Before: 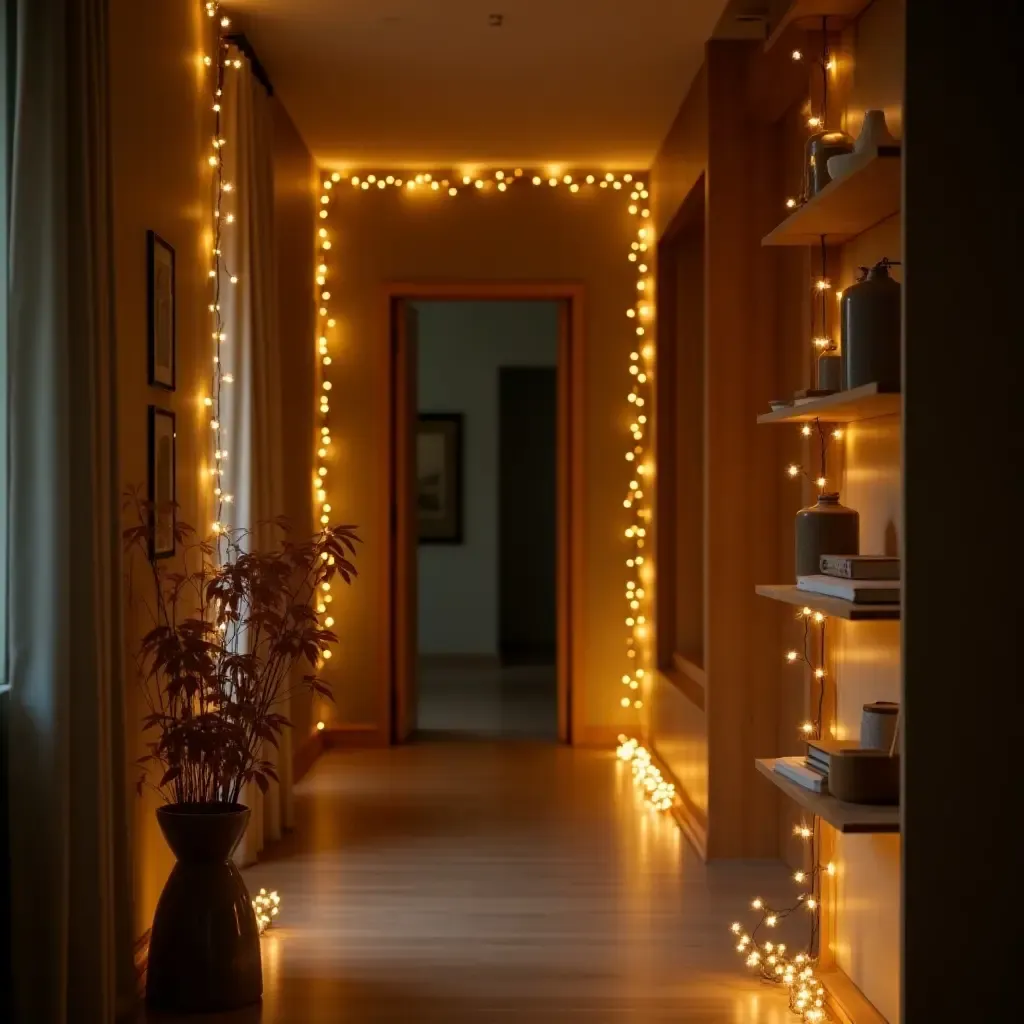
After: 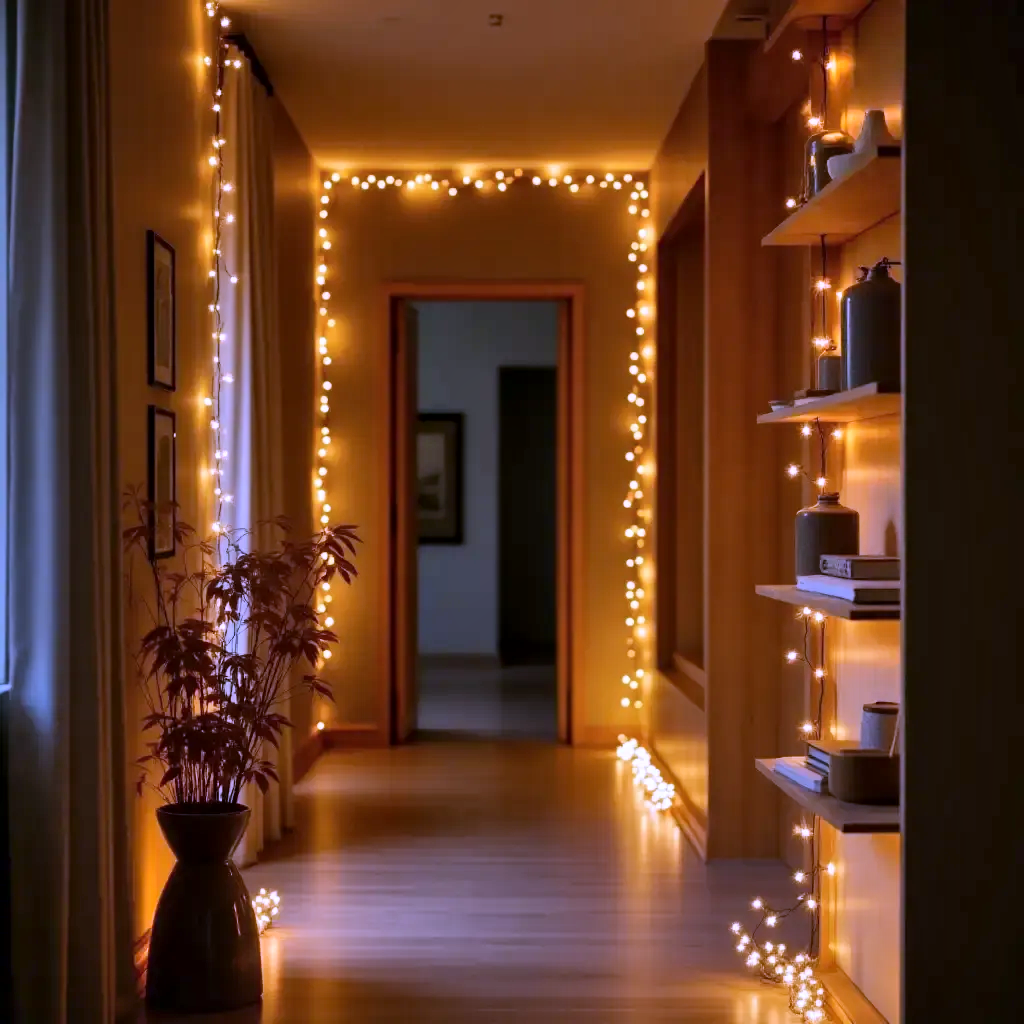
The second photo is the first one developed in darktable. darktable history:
shadows and highlights: soften with gaussian
local contrast: mode bilateral grid, contrast 20, coarseness 50, detail 120%, midtone range 0.2
white balance: red 0.98, blue 1.61
